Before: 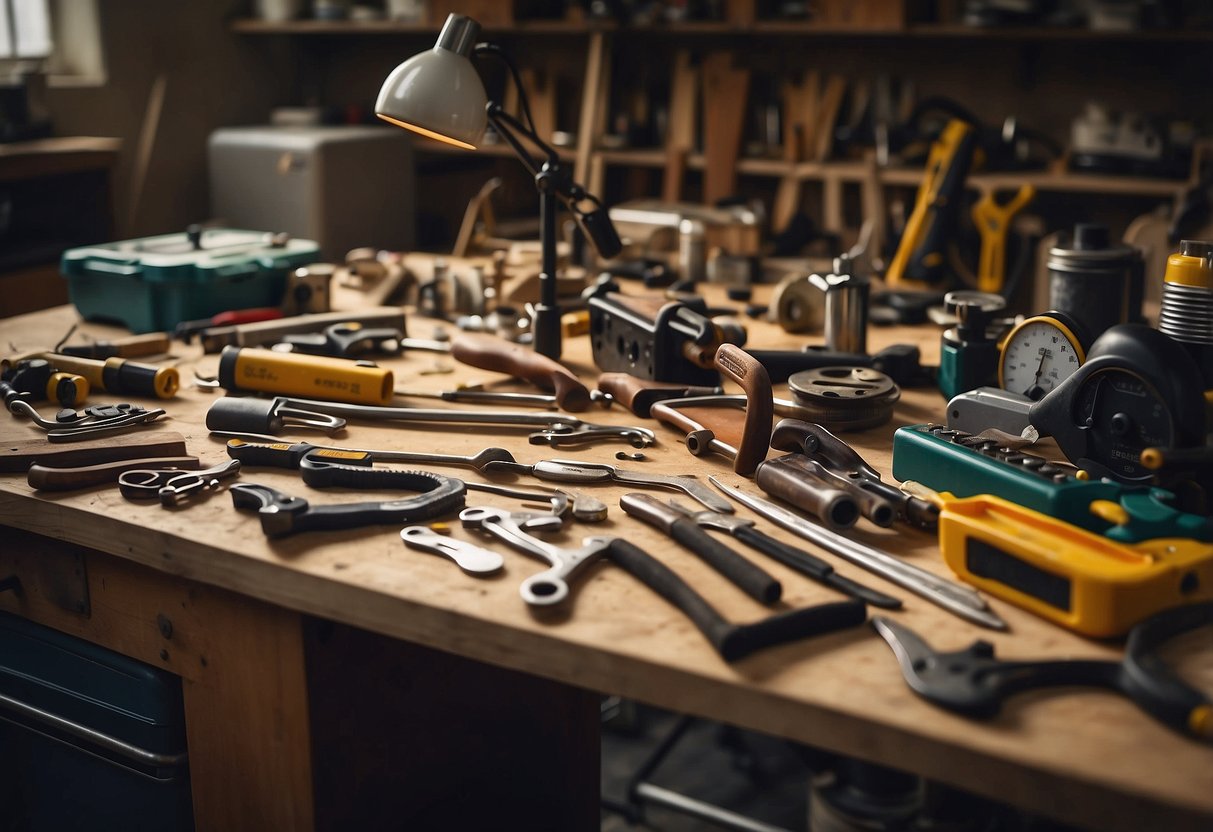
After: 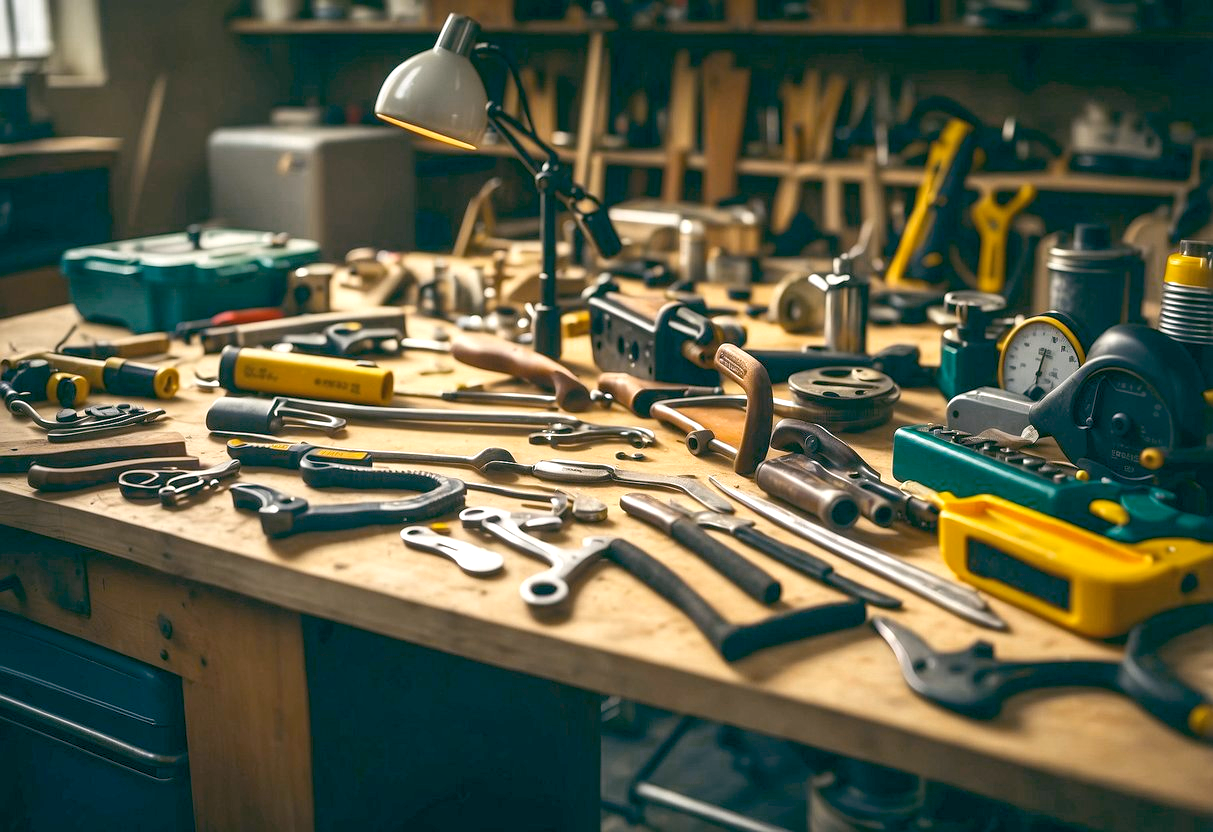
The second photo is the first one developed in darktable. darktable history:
exposure: black level correction 0, exposure 0.701 EV, compensate highlight preservation false
contrast brightness saturation: saturation -0.055
color zones: curves: ch0 [(0, 0.558) (0.143, 0.548) (0.286, 0.447) (0.429, 0.259) (0.571, 0.5) (0.714, 0.5) (0.857, 0.593) (1, 0.558)]; ch1 [(0, 0.543) (0.01, 0.544) (0.12, 0.492) (0.248, 0.458) (0.5, 0.534) (0.748, 0.5) (0.99, 0.469) (1, 0.543)]; ch2 [(0, 0.507) (0.143, 0.522) (0.286, 0.505) (0.429, 0.5) (0.571, 0.5) (0.714, 0.5) (0.857, 0.5) (1, 0.507)]
color balance rgb: shadows lift › chroma 2.06%, shadows lift › hue 247.76°, power › hue 211.48°, global offset › luminance -0.315%, global offset › chroma 0.118%, global offset › hue 164.65°, perceptual saturation grading › global saturation 19.664%, perceptual brilliance grading › global brilliance -5.05%, perceptual brilliance grading › highlights 24.057%, perceptual brilliance grading › mid-tones 7.335%, perceptual brilliance grading › shadows -4.657%, contrast -29.378%
local contrast: detail 109%
